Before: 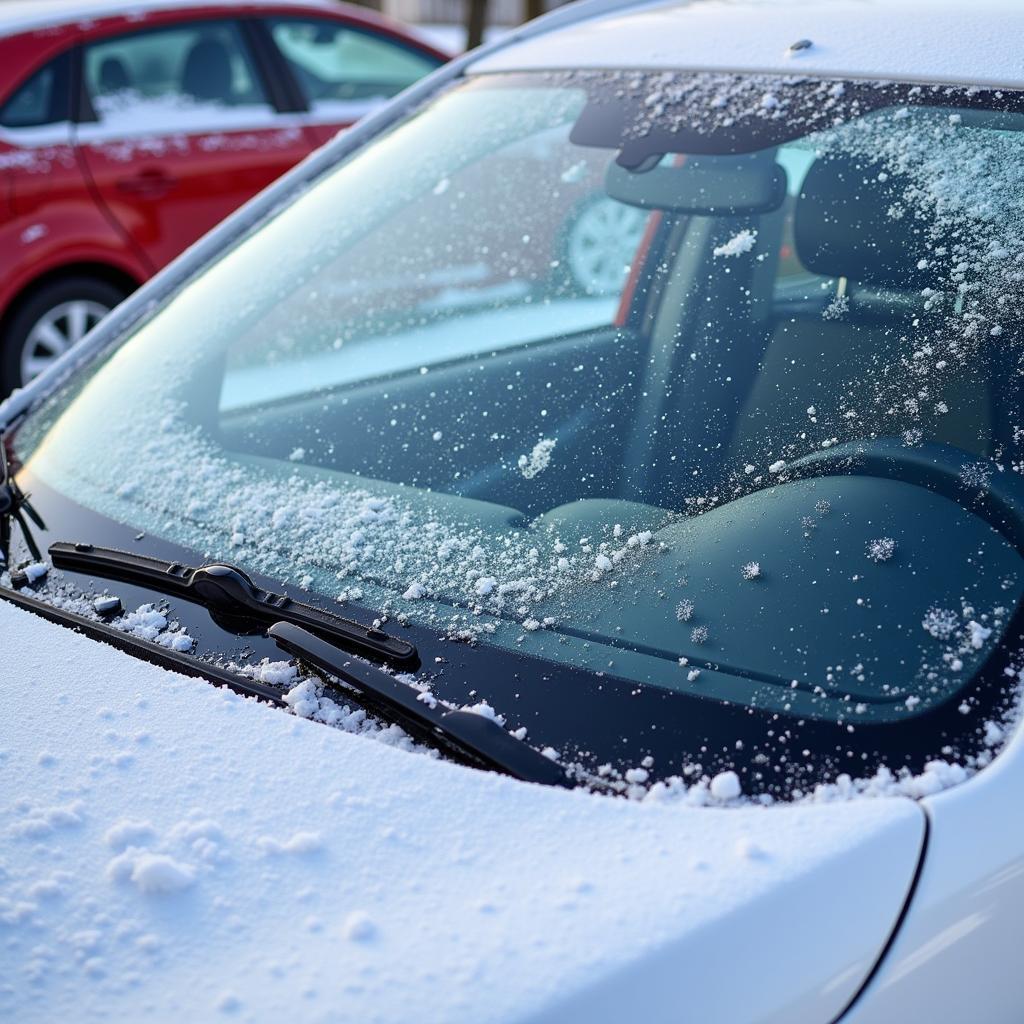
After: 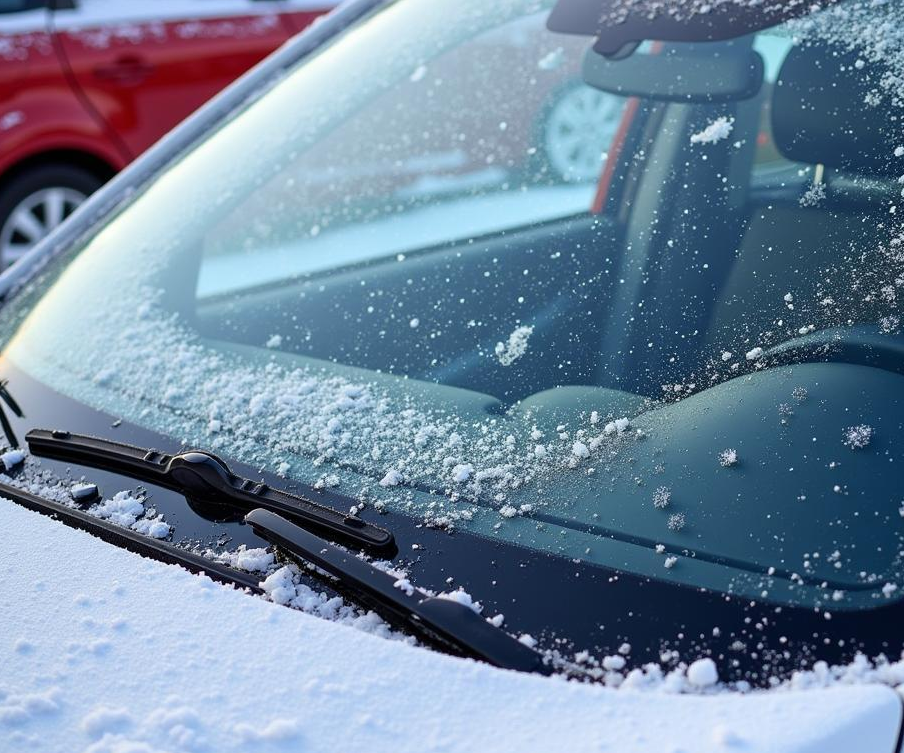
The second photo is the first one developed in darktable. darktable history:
crop and rotate: left 2.324%, top 11.097%, right 9.368%, bottom 15.327%
